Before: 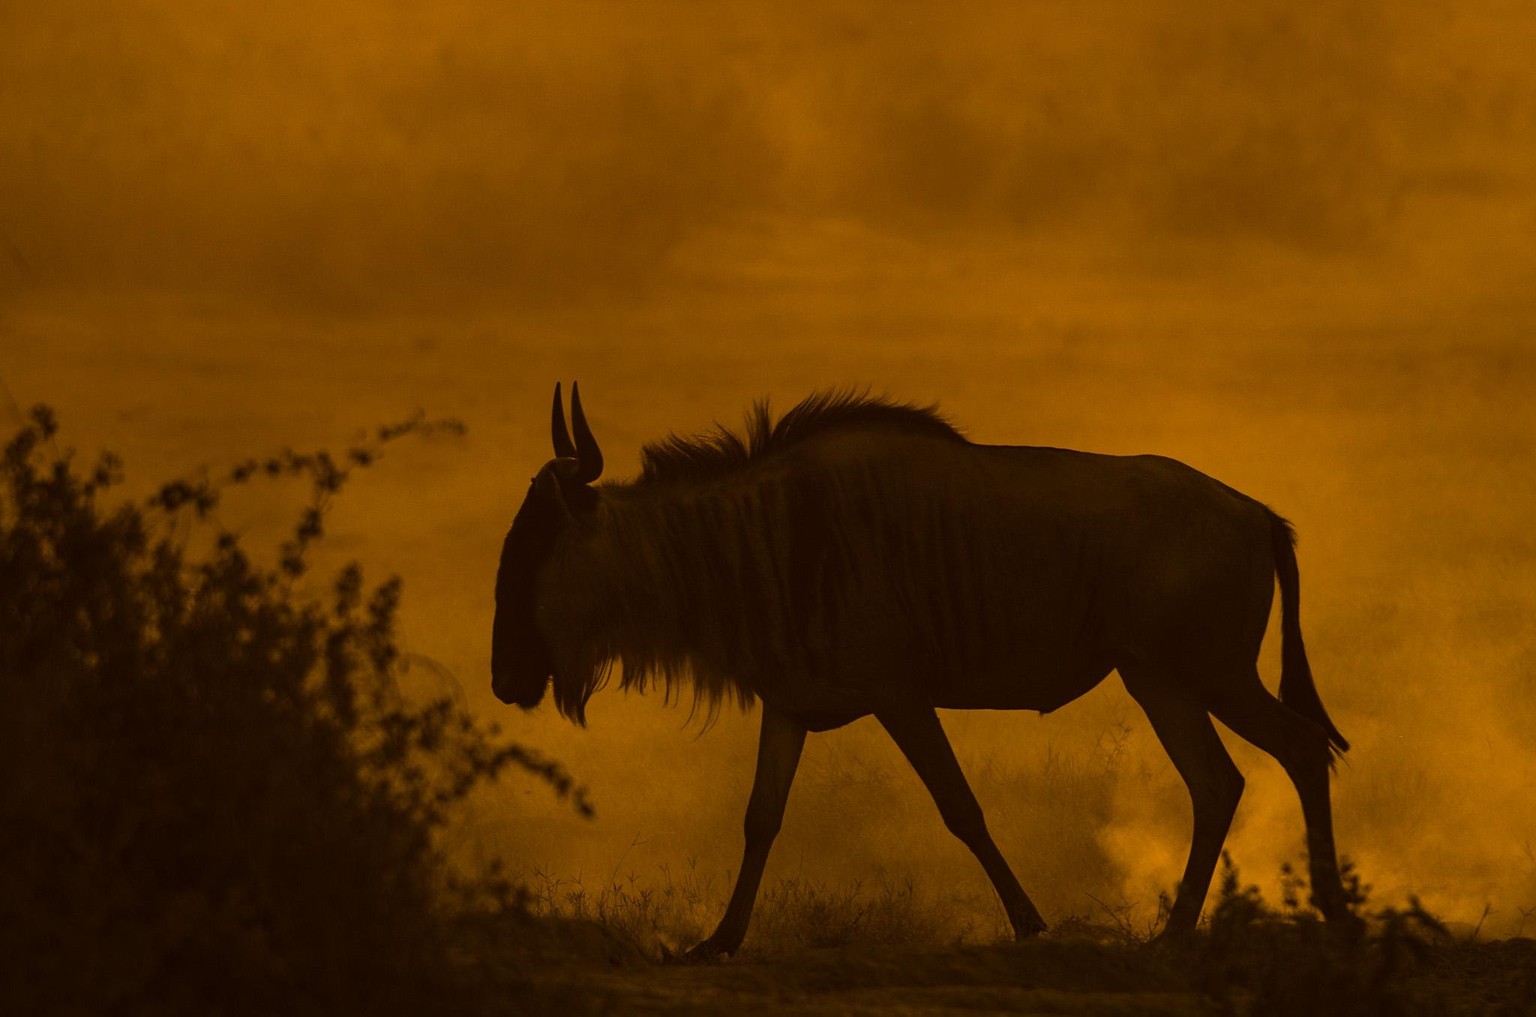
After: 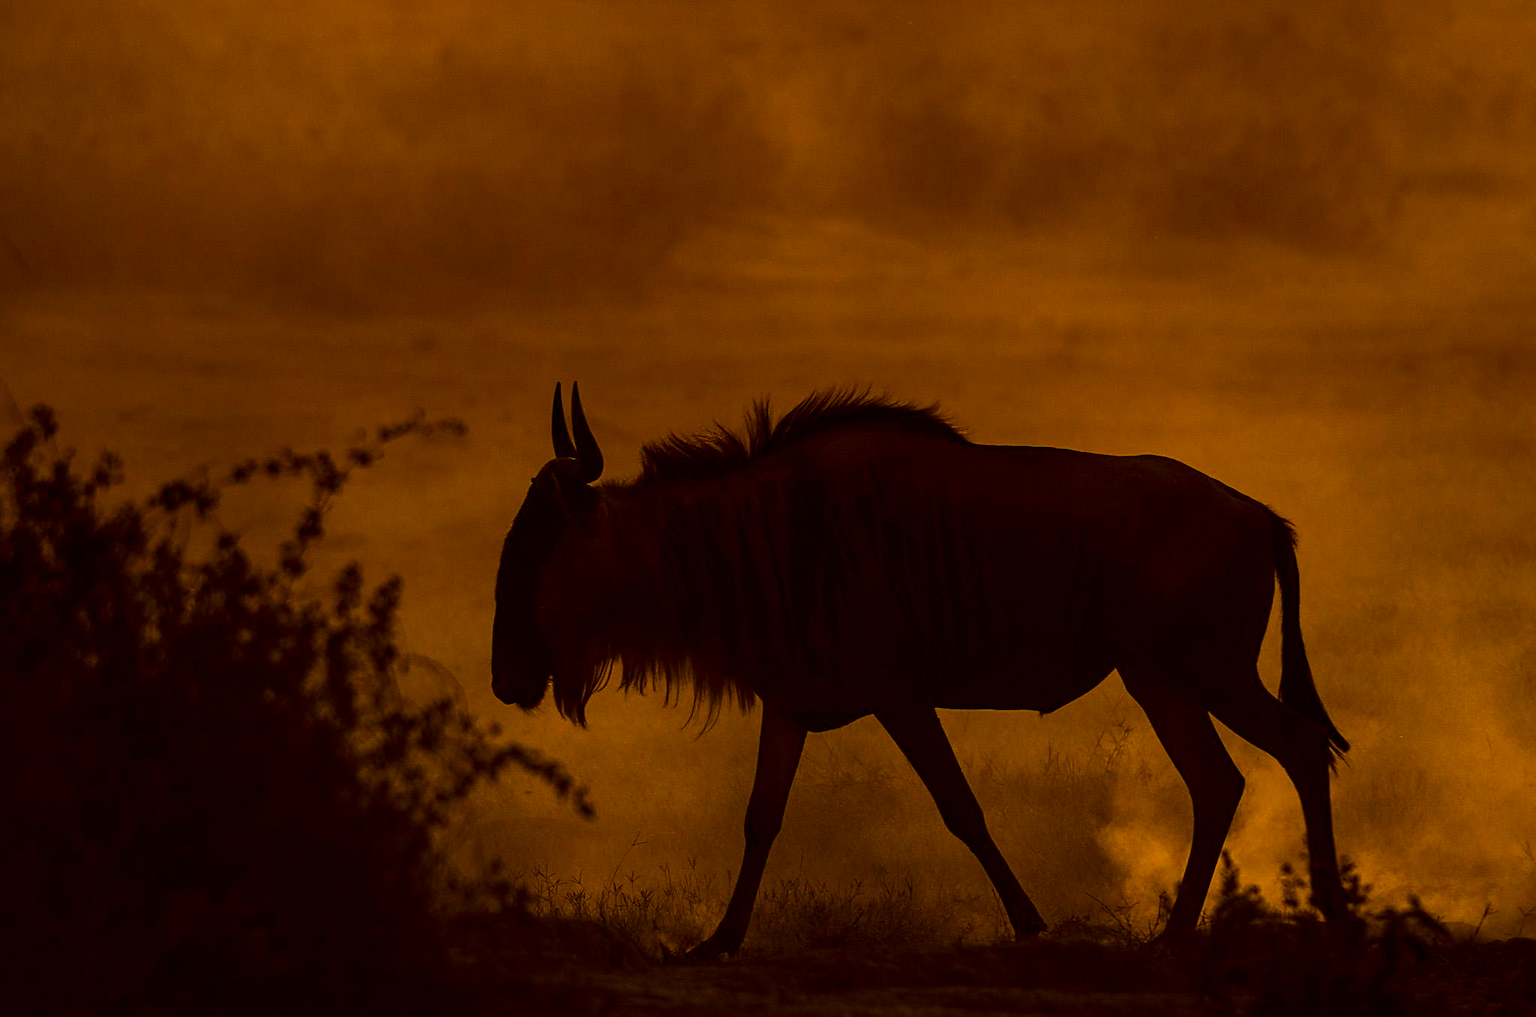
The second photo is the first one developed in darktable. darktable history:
local contrast: detail 130%
contrast brightness saturation: contrast 0.067, brightness -0.153, saturation 0.119
sharpen: on, module defaults
